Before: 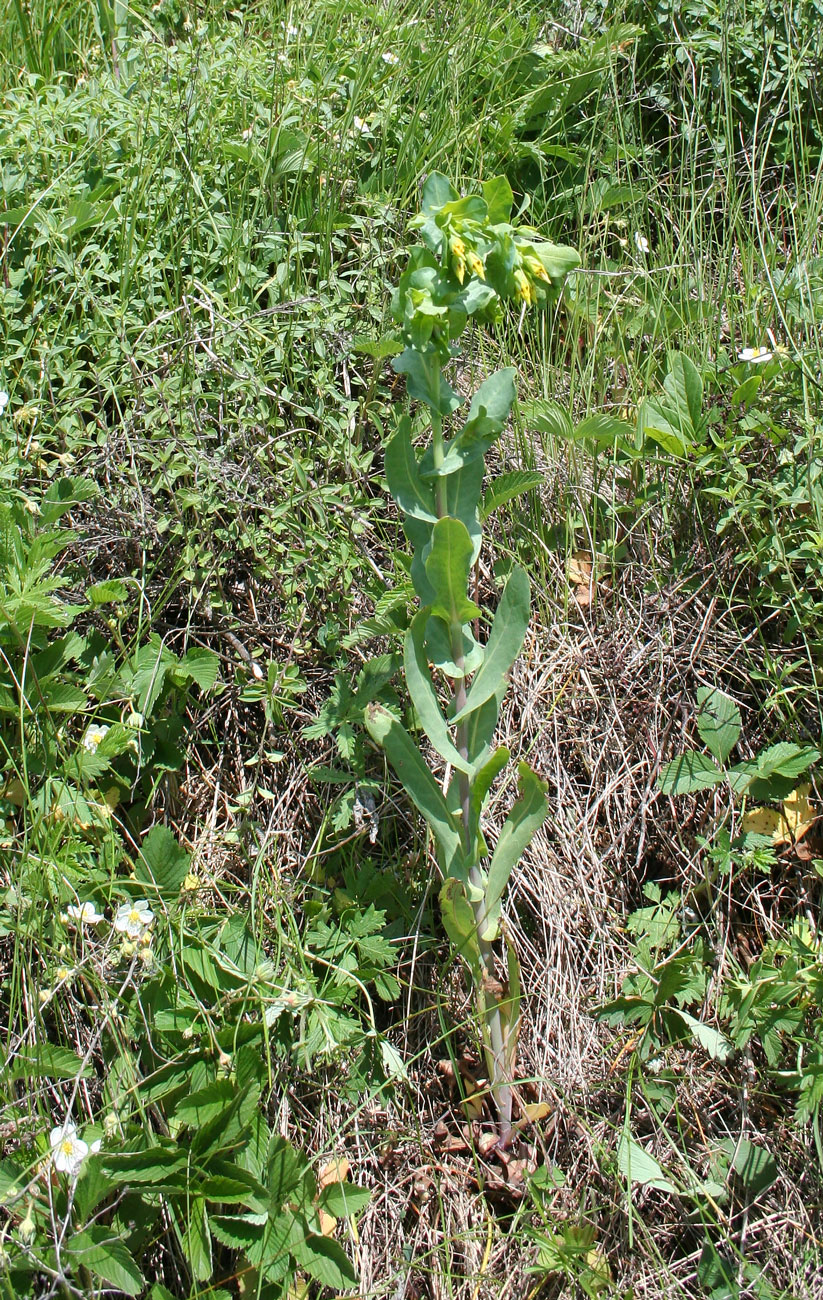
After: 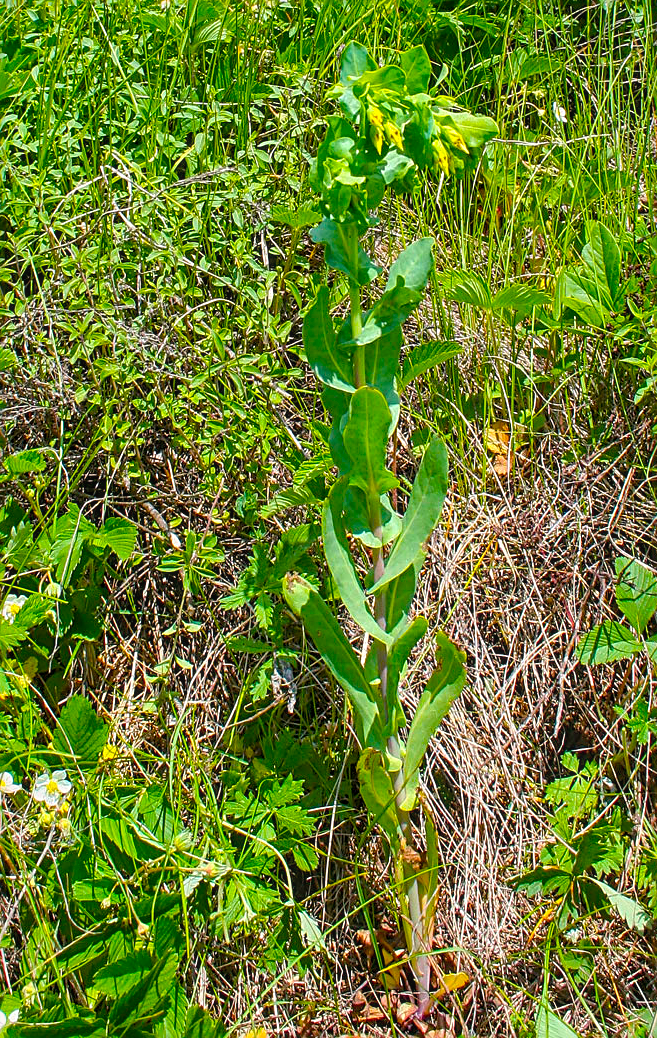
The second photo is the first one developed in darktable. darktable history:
shadows and highlights: soften with gaussian
exposure: exposure 0.078 EV, compensate highlight preservation false
local contrast: on, module defaults
color balance: input saturation 134.34%, contrast -10.04%, contrast fulcrum 19.67%, output saturation 133.51%
crop and rotate: left 10.071%, top 10.071%, right 10.02%, bottom 10.02%
sharpen: amount 0.6
color balance rgb: shadows lift › chroma 2%, shadows lift › hue 50°, power › hue 60°, highlights gain › chroma 1%, highlights gain › hue 60°, global offset › luminance 0.25%, global vibrance 30%
